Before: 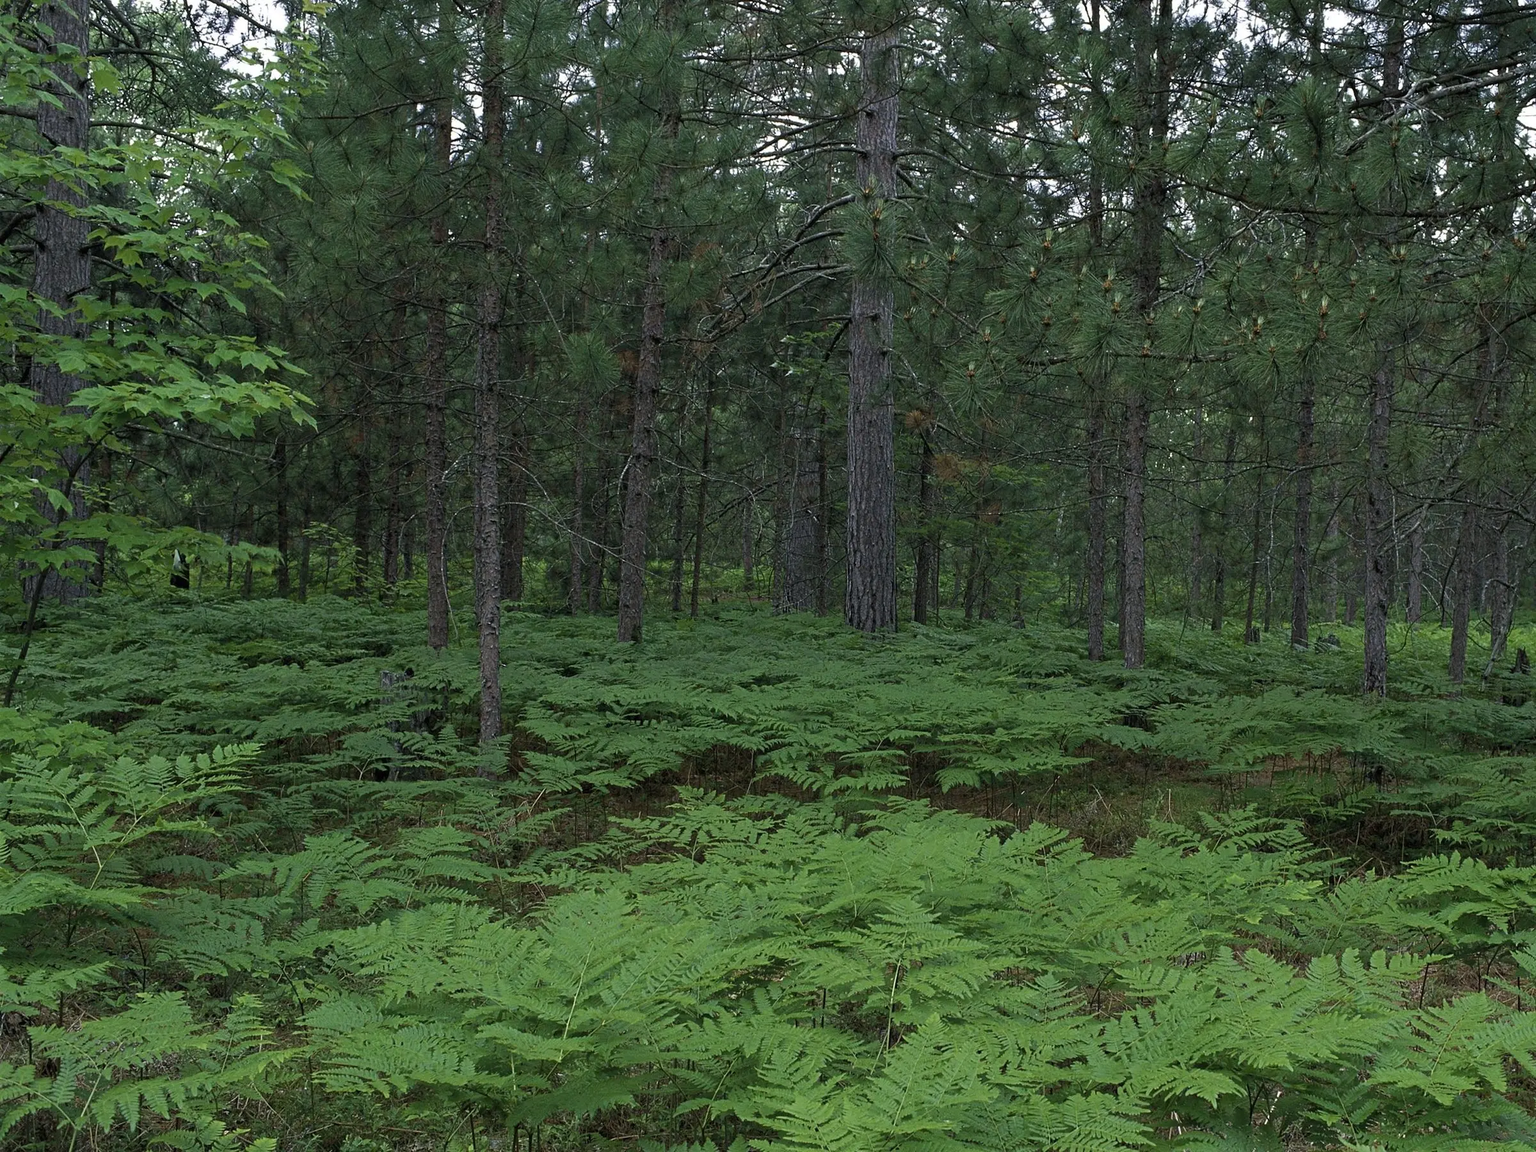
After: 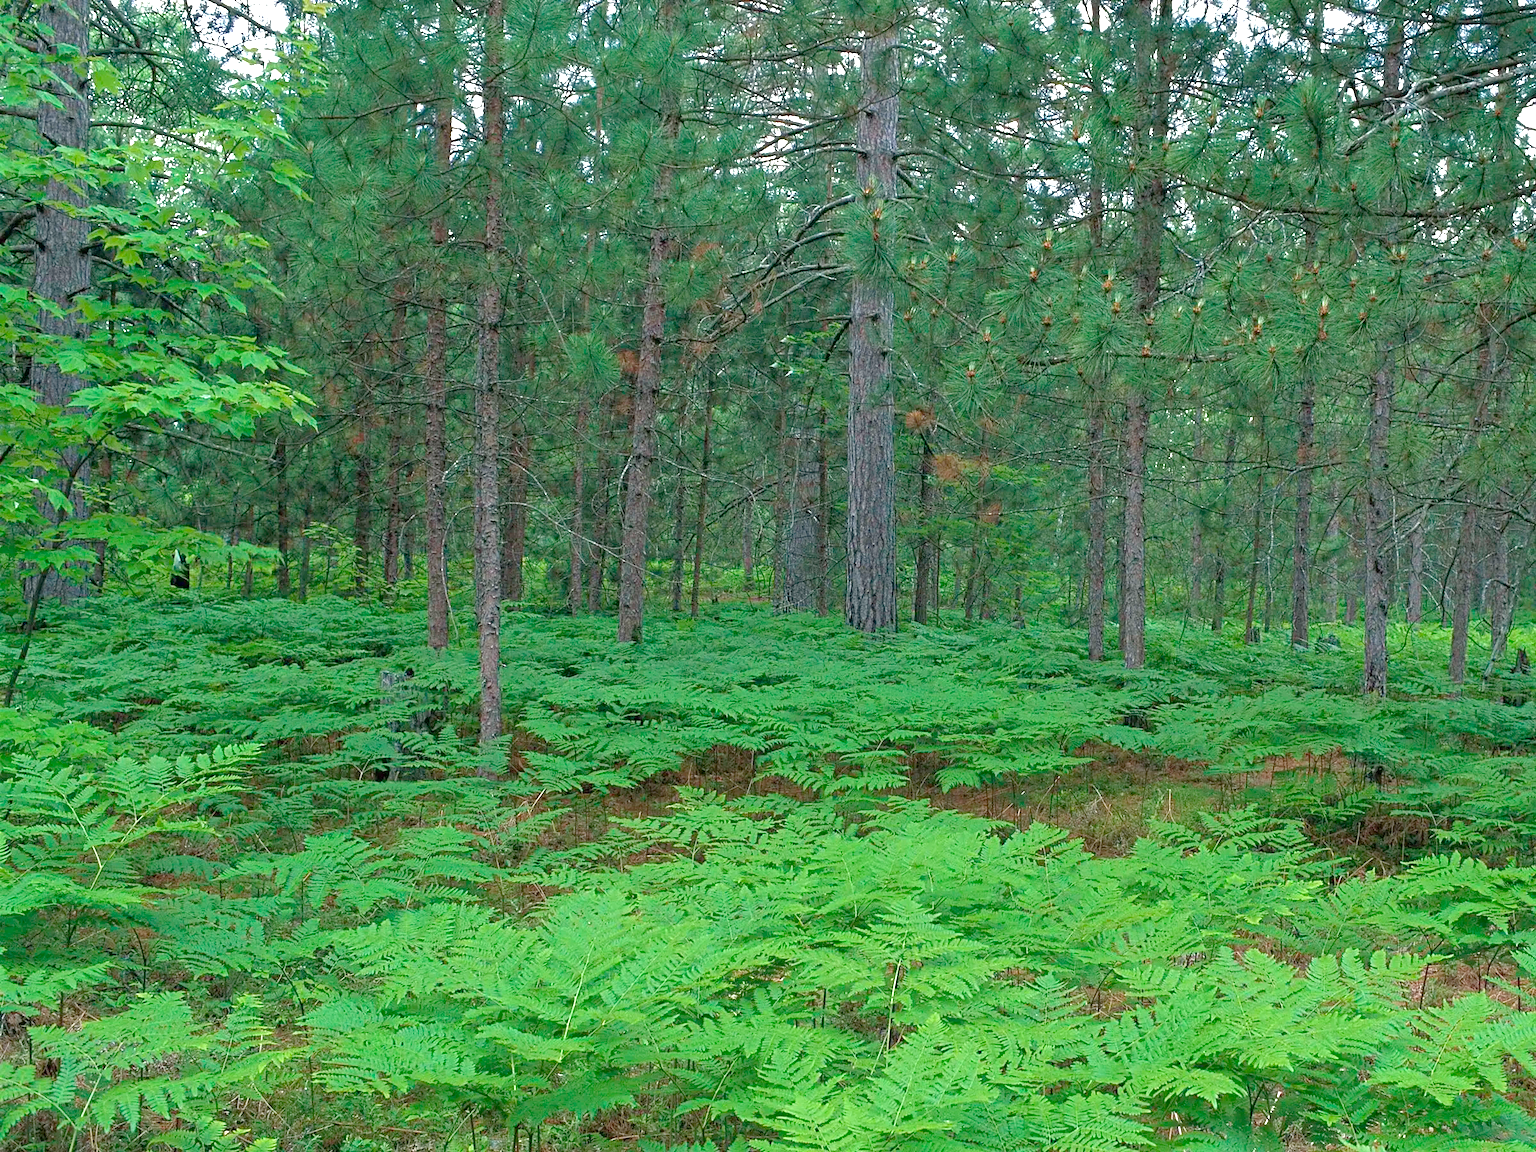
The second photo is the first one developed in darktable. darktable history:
exposure: black level correction 0, exposure 1.2 EV, compensate exposure bias true, compensate highlight preservation false
tone equalizer: -8 EV 0.25 EV, -7 EV 0.417 EV, -6 EV 0.417 EV, -5 EV 0.25 EV, -3 EV -0.25 EV, -2 EV -0.417 EV, -1 EV -0.417 EV, +0 EV -0.25 EV, edges refinement/feathering 500, mask exposure compensation -1.57 EV, preserve details guided filter
